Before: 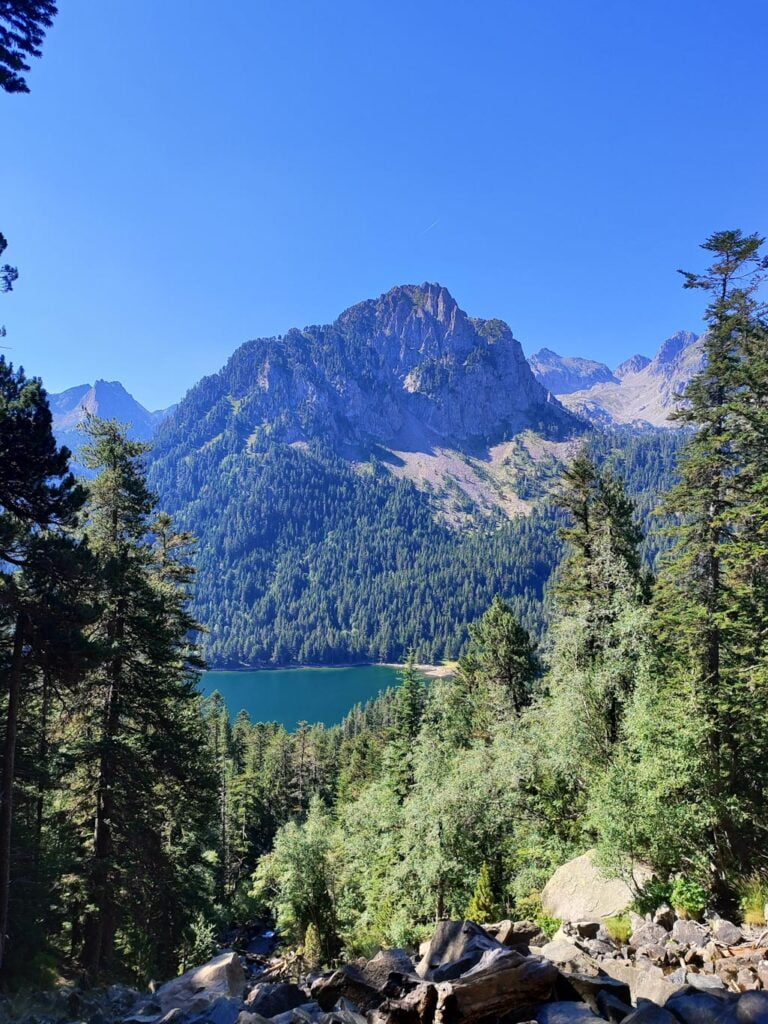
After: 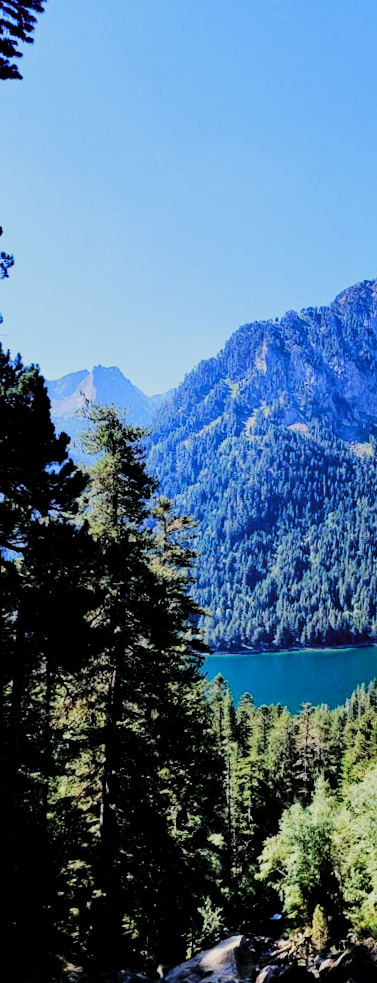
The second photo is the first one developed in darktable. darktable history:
crop and rotate: left 0%, top 0%, right 50.845%
rotate and perspective: rotation -1°, crop left 0.011, crop right 0.989, crop top 0.025, crop bottom 0.975
tone curve: curves: ch0 [(0, 0) (0.004, 0) (0.133, 0.076) (0.325, 0.362) (0.879, 0.885) (1, 1)], color space Lab, linked channels, preserve colors none
sigmoid: contrast 1.8, skew -0.2, preserve hue 0%, red attenuation 0.1, red rotation 0.035, green attenuation 0.1, green rotation -0.017, blue attenuation 0.15, blue rotation -0.052, base primaries Rec2020
